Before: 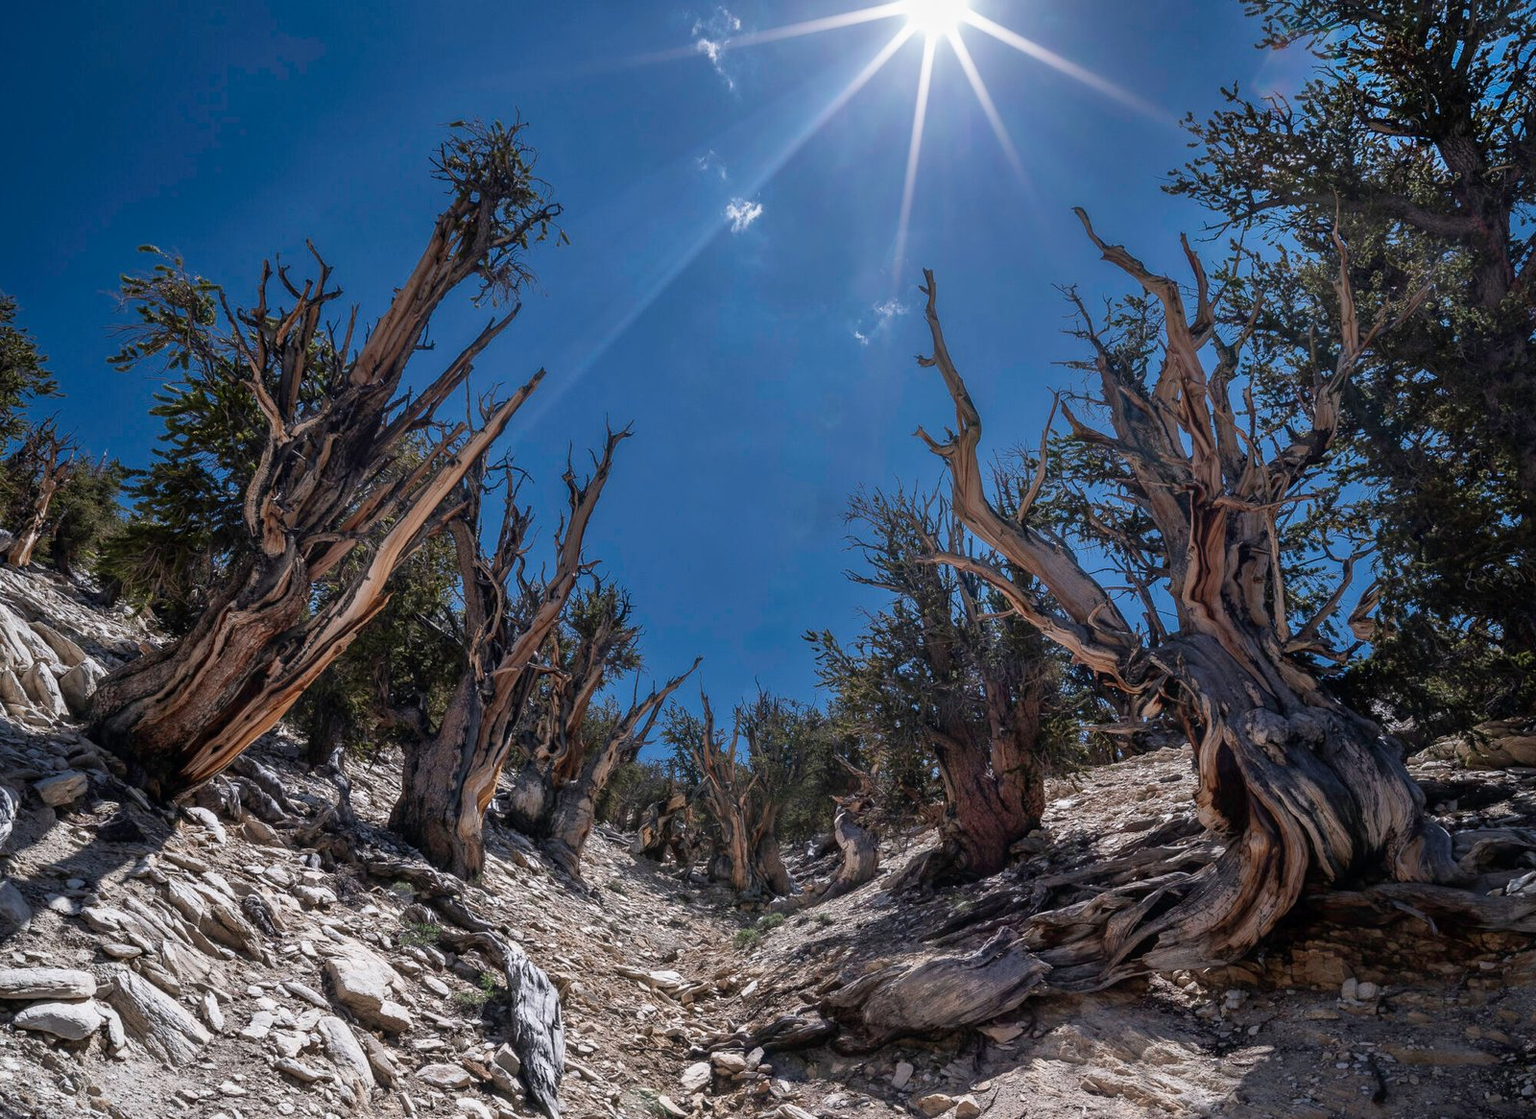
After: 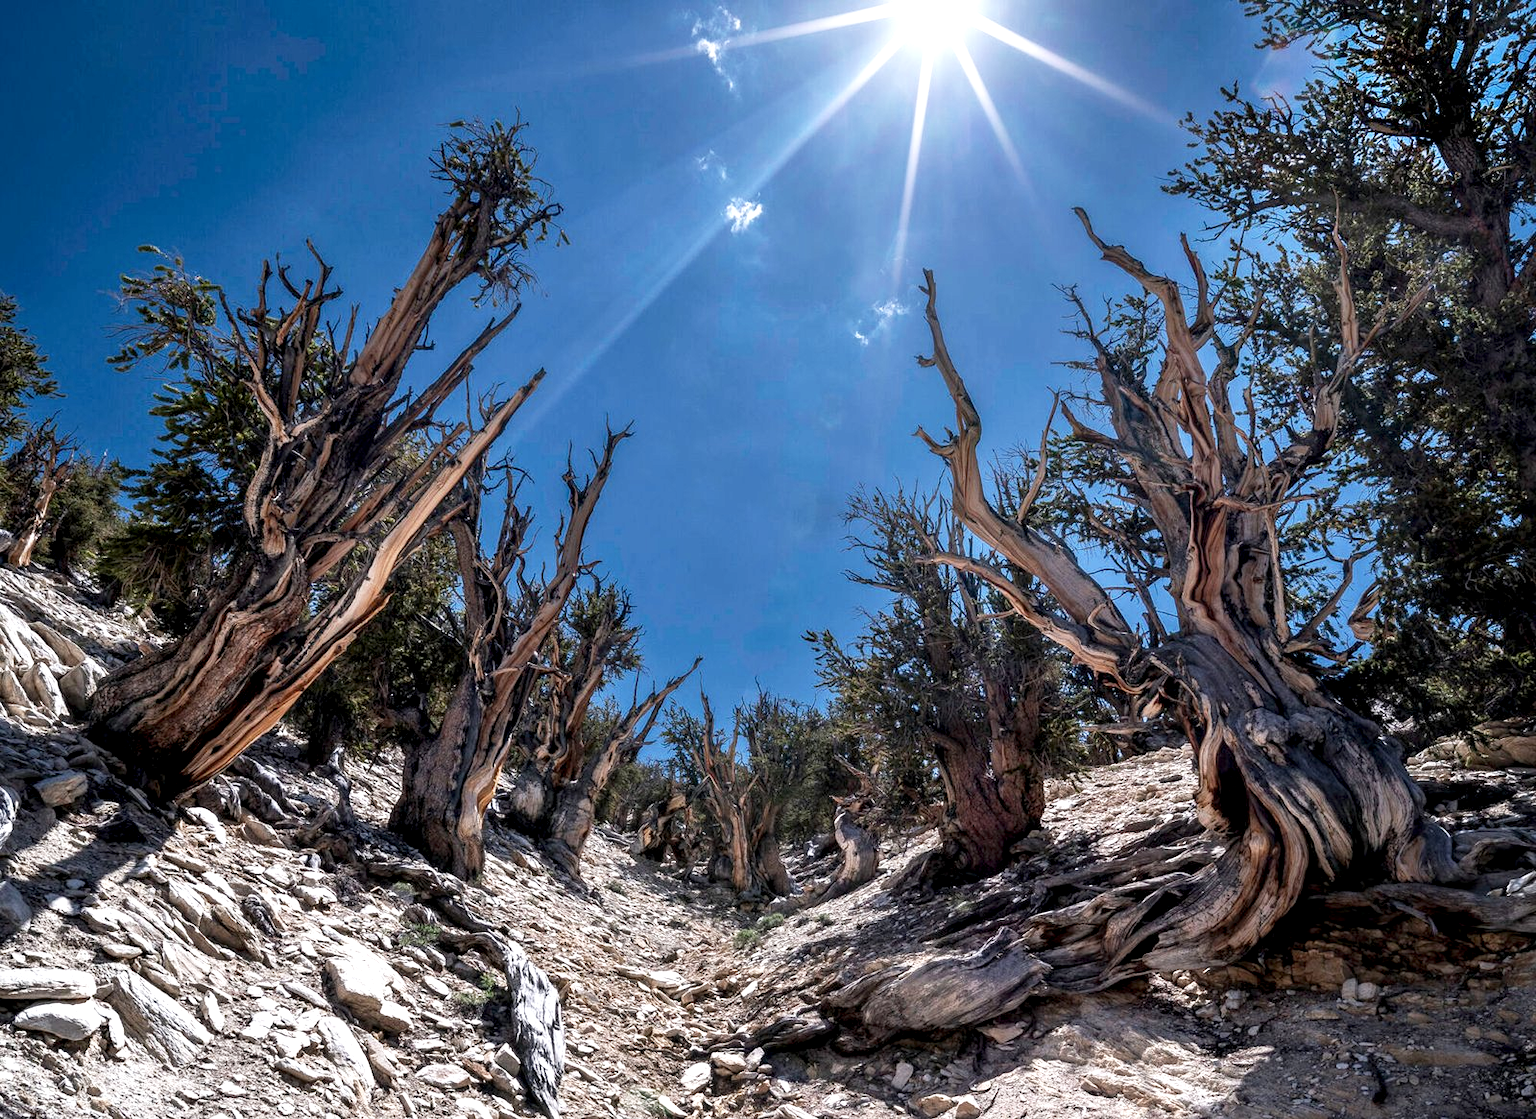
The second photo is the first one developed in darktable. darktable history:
base curve: curves: ch0 [(0, 0) (0.088, 0.125) (0.176, 0.251) (0.354, 0.501) (0.613, 0.749) (1, 0.877)], preserve colors none
local contrast: highlights 155%, shadows 135%, detail 139%, midtone range 0.257
